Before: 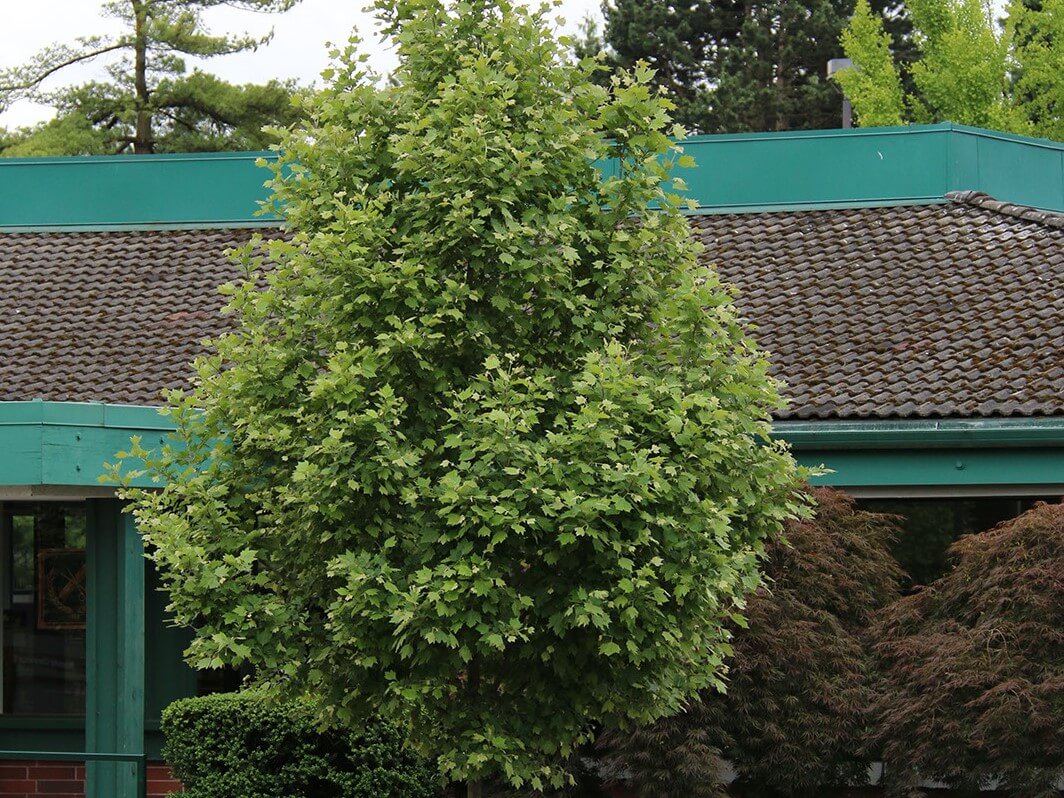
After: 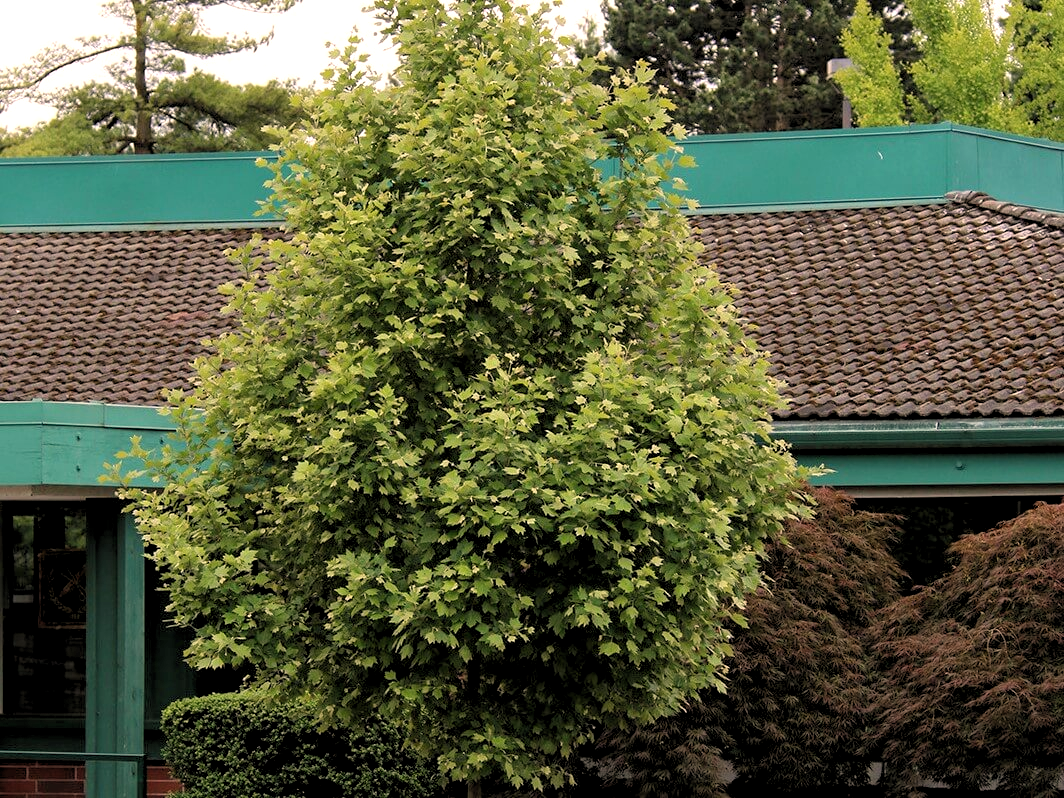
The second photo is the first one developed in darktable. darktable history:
rgb levels: levels [[0.01, 0.419, 0.839], [0, 0.5, 1], [0, 0.5, 1]]
white balance: red 1.127, blue 0.943
